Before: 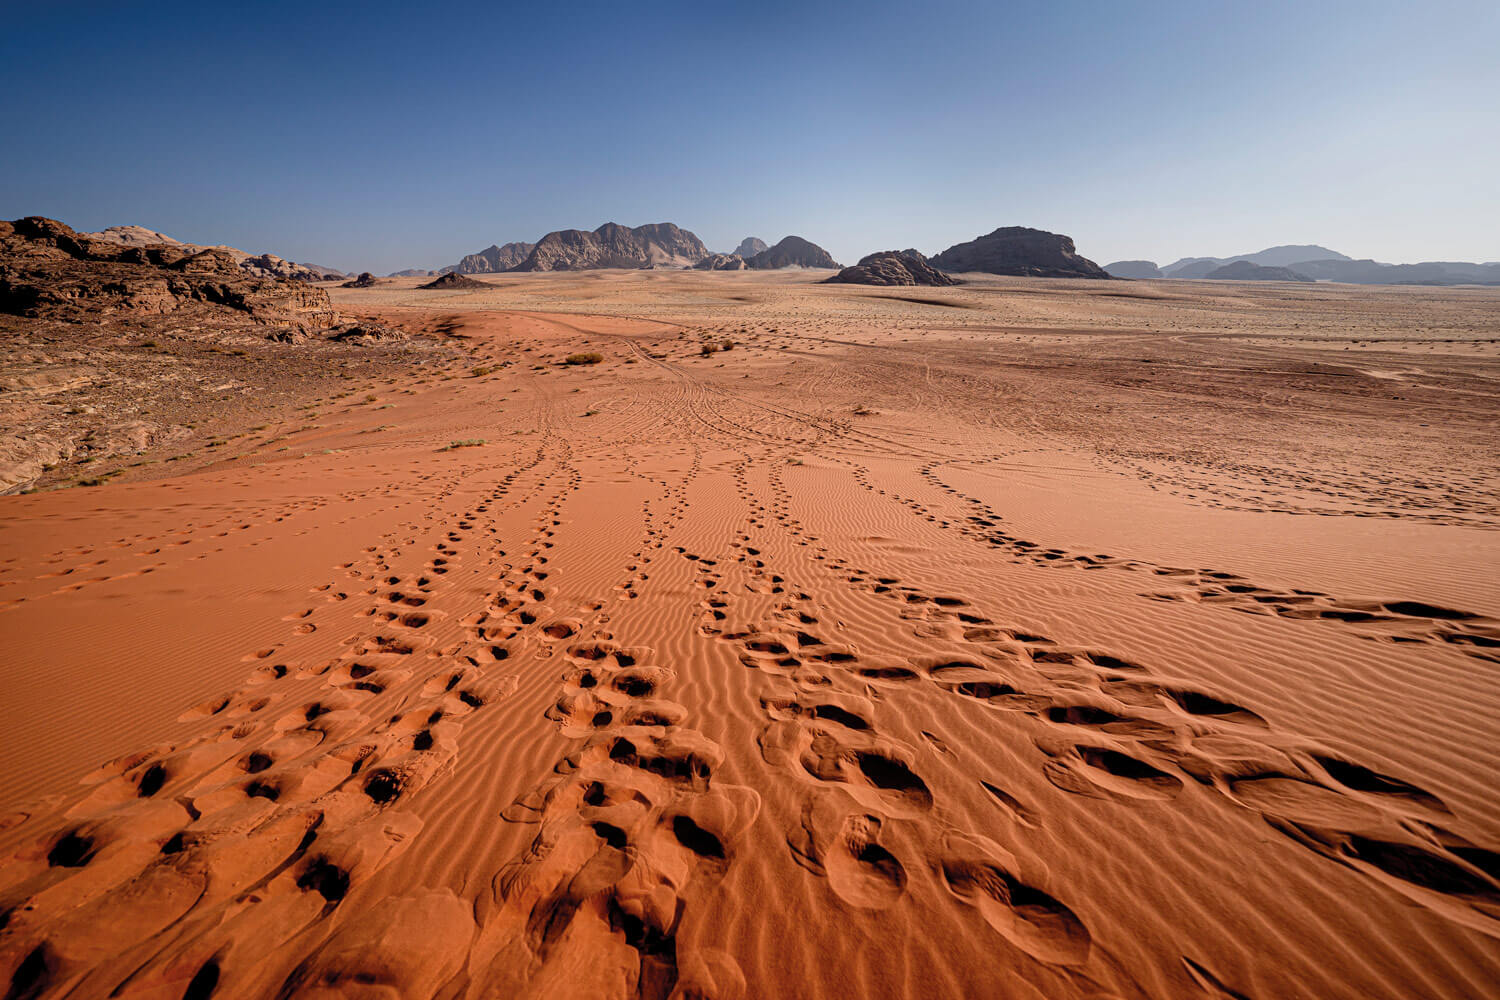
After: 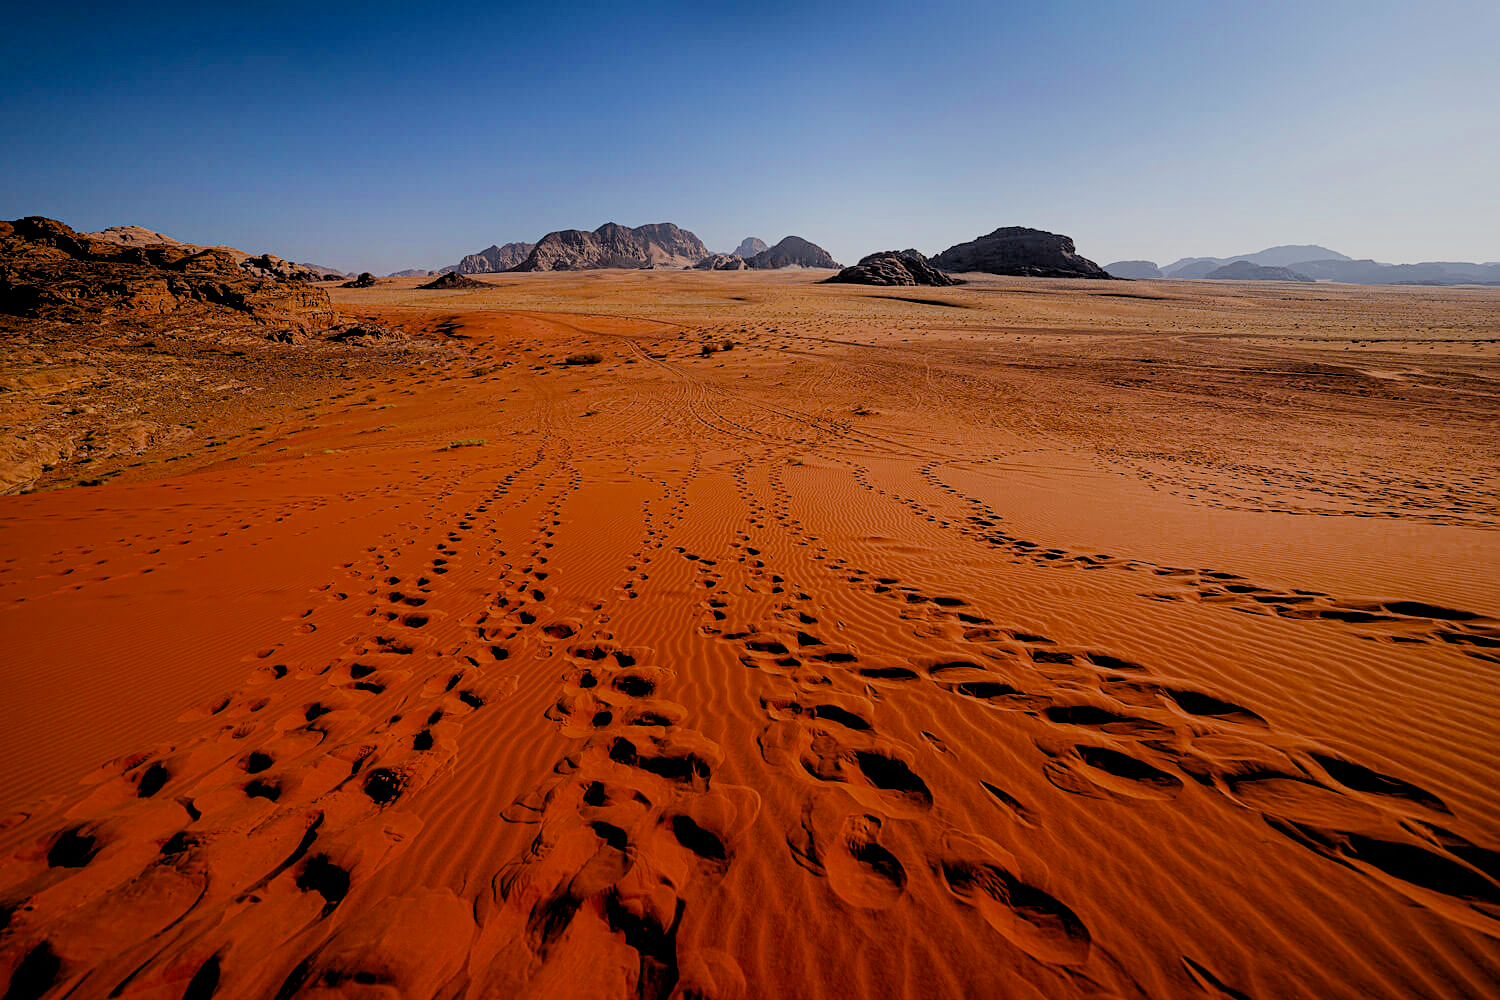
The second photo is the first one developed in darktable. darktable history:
color balance rgb: perceptual saturation grading › global saturation 30.409%, global vibrance 20%
filmic rgb: black relative exposure -2.81 EV, white relative exposure 4.56 EV, hardness 1.72, contrast 1.243
color zones: curves: ch0 [(0.11, 0.396) (0.195, 0.36) (0.25, 0.5) (0.303, 0.412) (0.357, 0.544) (0.75, 0.5) (0.967, 0.328)]; ch1 [(0, 0.468) (0.112, 0.512) (0.202, 0.6) (0.25, 0.5) (0.307, 0.352) (0.357, 0.544) (0.75, 0.5) (0.963, 0.524)]
sharpen: radius 1.263, amount 0.287, threshold 0.043
